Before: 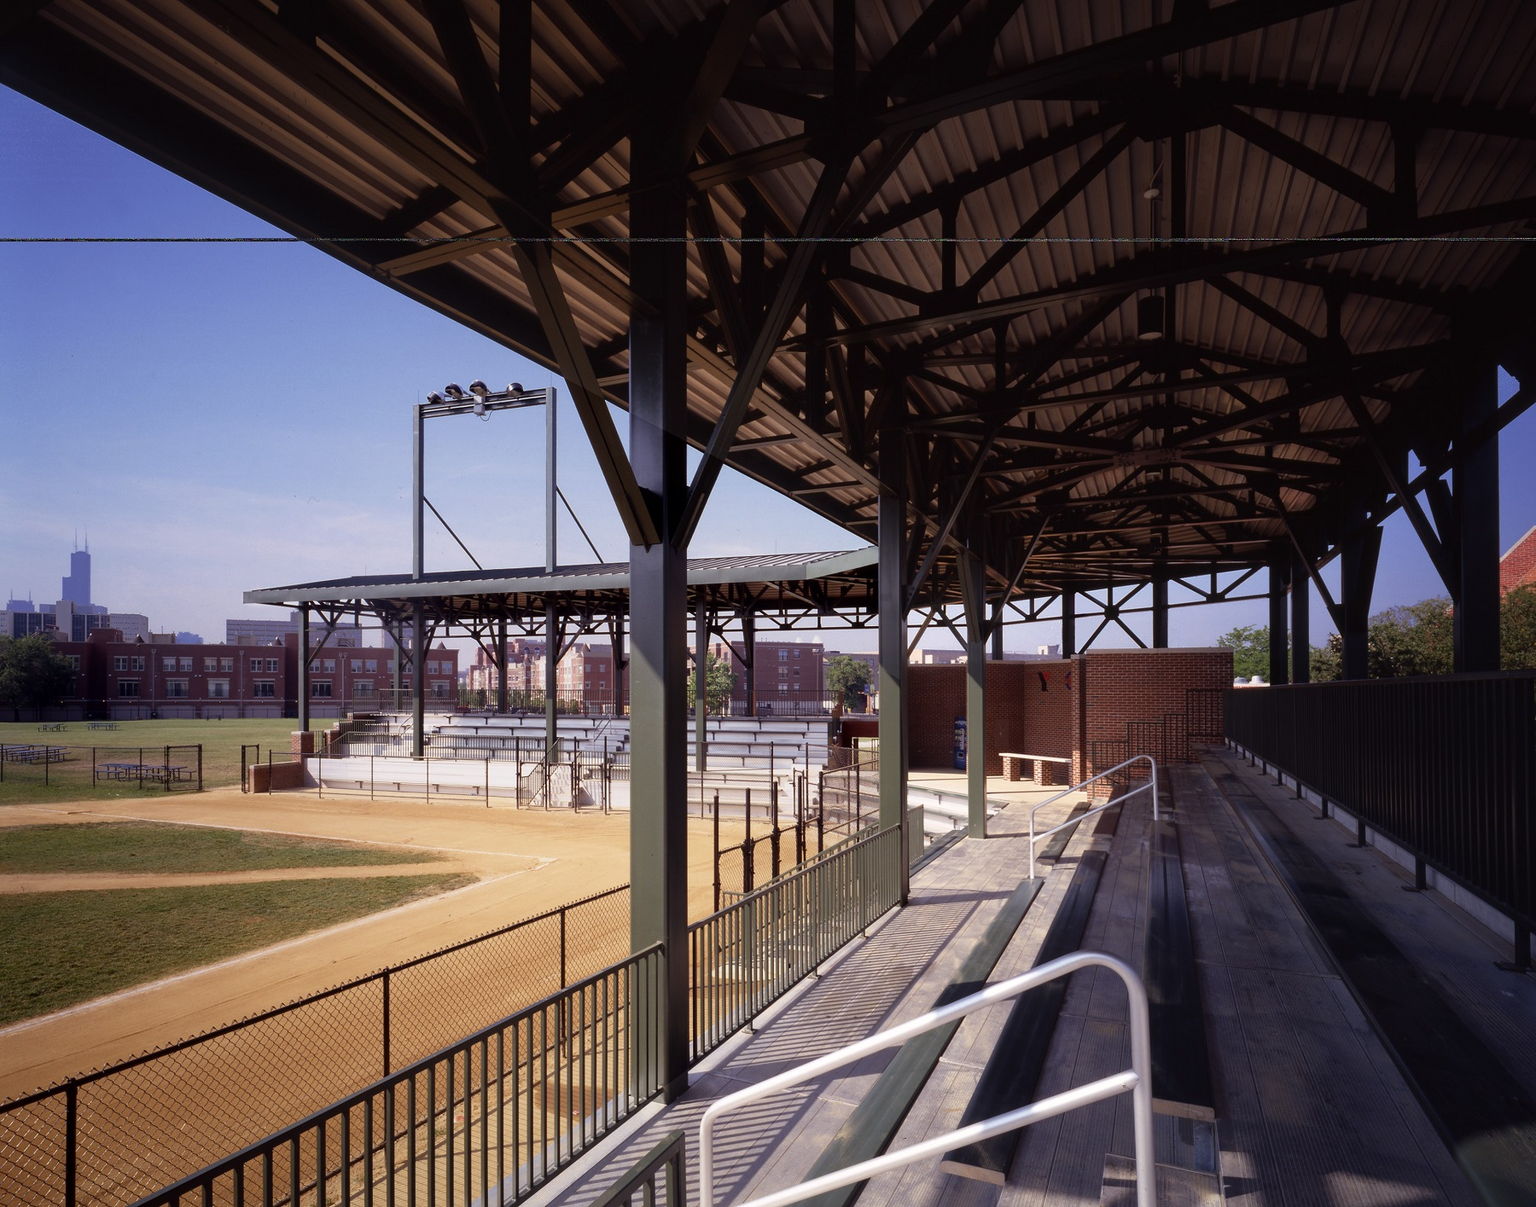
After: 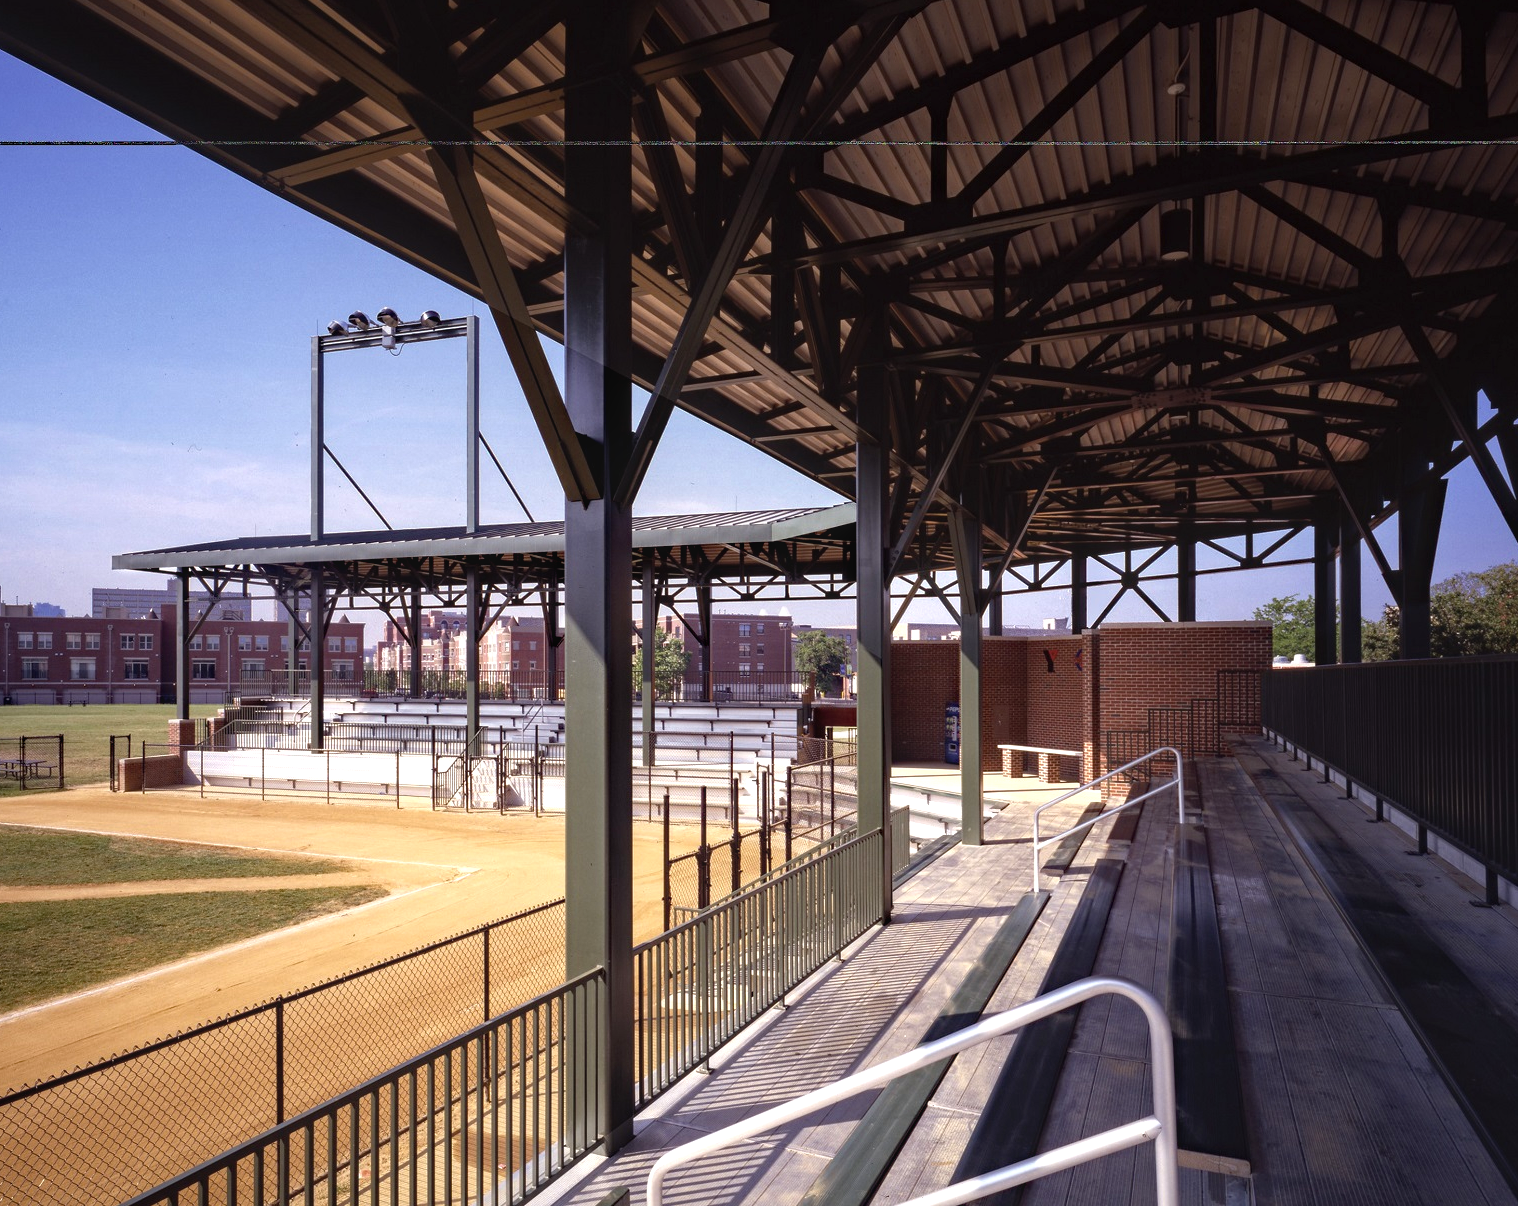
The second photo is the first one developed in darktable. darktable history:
color correction: highlights b* 0.039, saturation 0.819
crop and rotate: left 9.644%, top 9.771%, right 5.981%, bottom 4.936%
haze removal: compatibility mode true, adaptive false
color balance rgb: perceptual saturation grading › global saturation 9.837%, perceptual brilliance grading › global brilliance 18.52%, global vibrance 9.873%
local contrast: detail 110%
